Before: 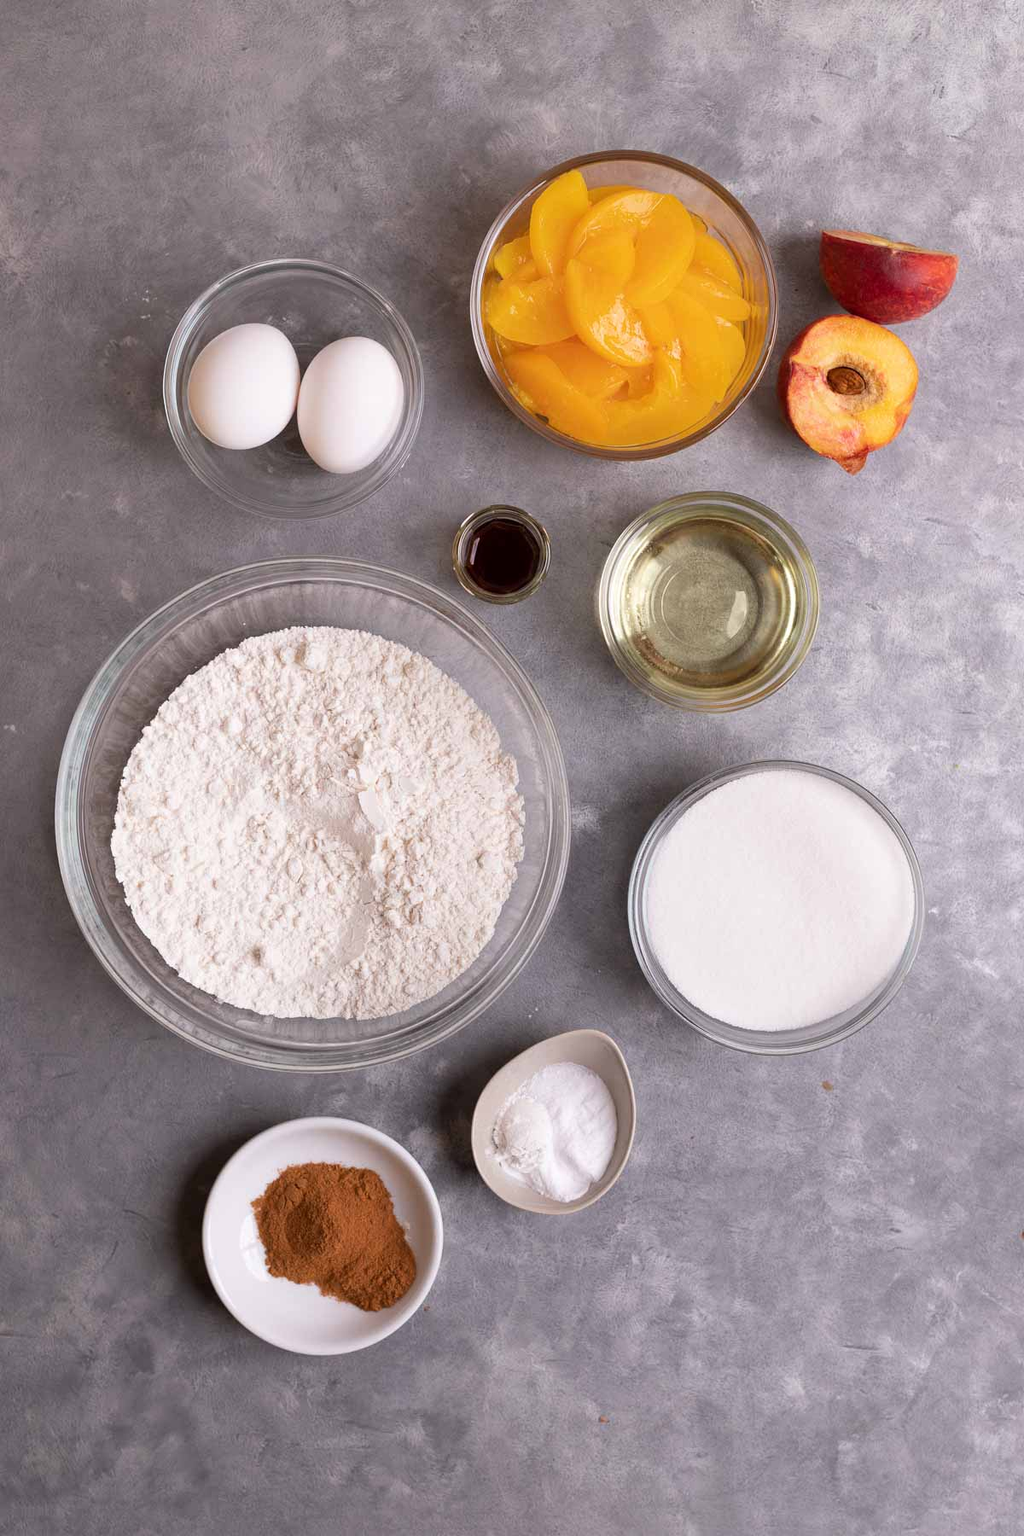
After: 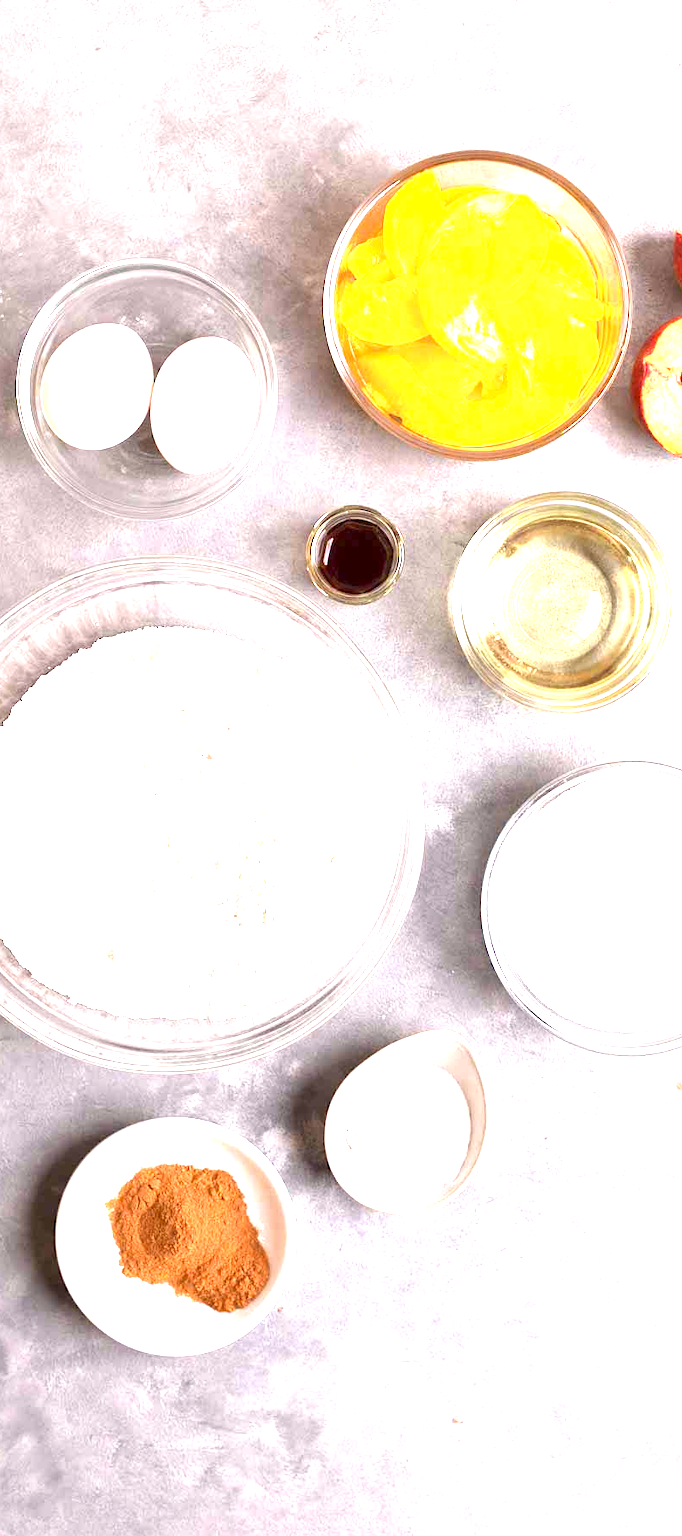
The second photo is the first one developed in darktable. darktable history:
exposure: exposure 2.207 EV, compensate highlight preservation false
crop and rotate: left 14.385%, right 18.948%
color correction: highlights b* 3
